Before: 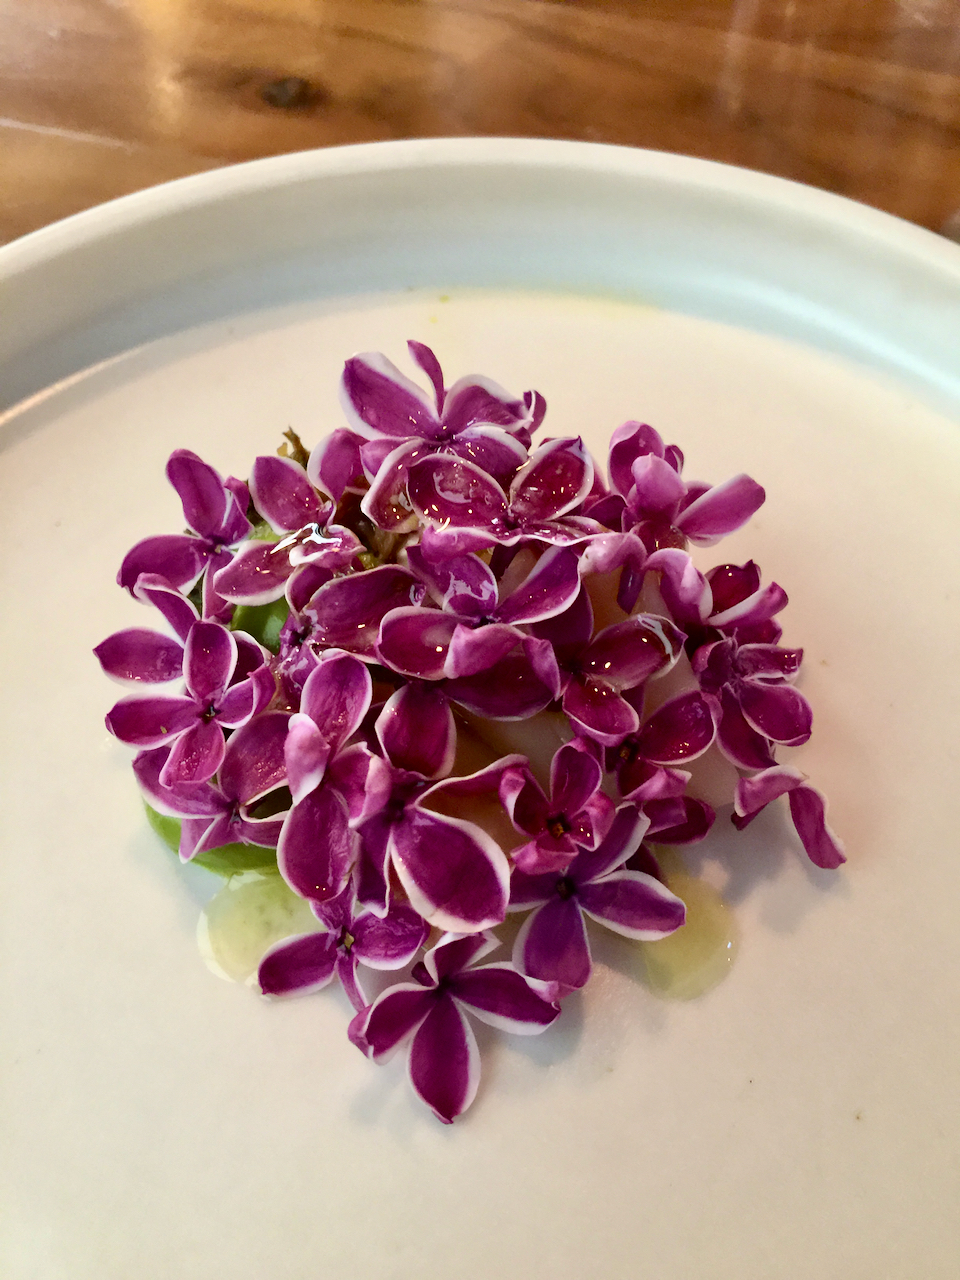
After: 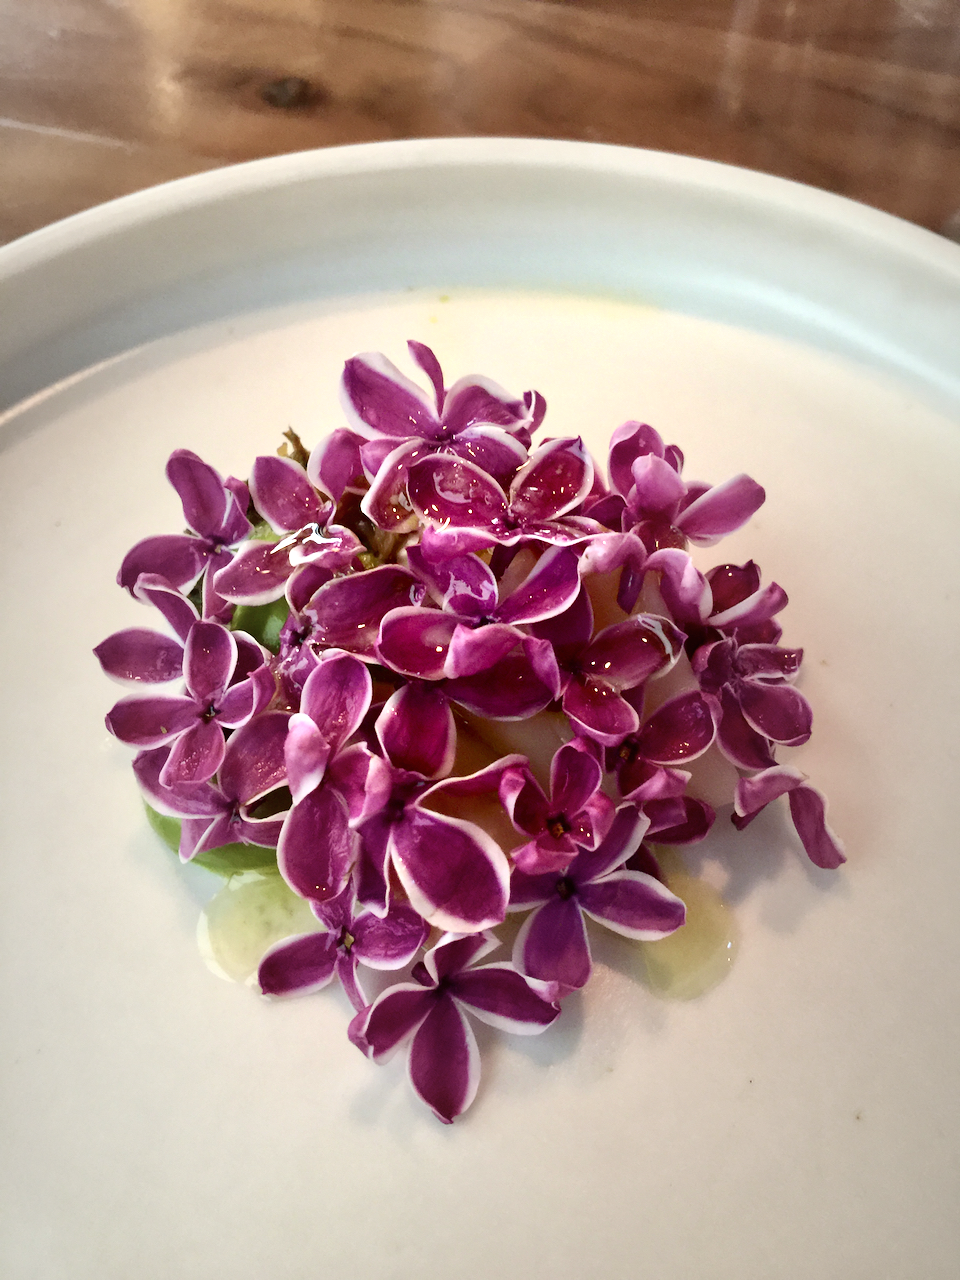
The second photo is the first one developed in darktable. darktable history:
exposure: black level correction 0, exposure 0.499 EV, compensate highlight preservation false
vignetting: fall-off start 18.05%, fall-off radius 137.12%, width/height ratio 0.617, shape 0.598
